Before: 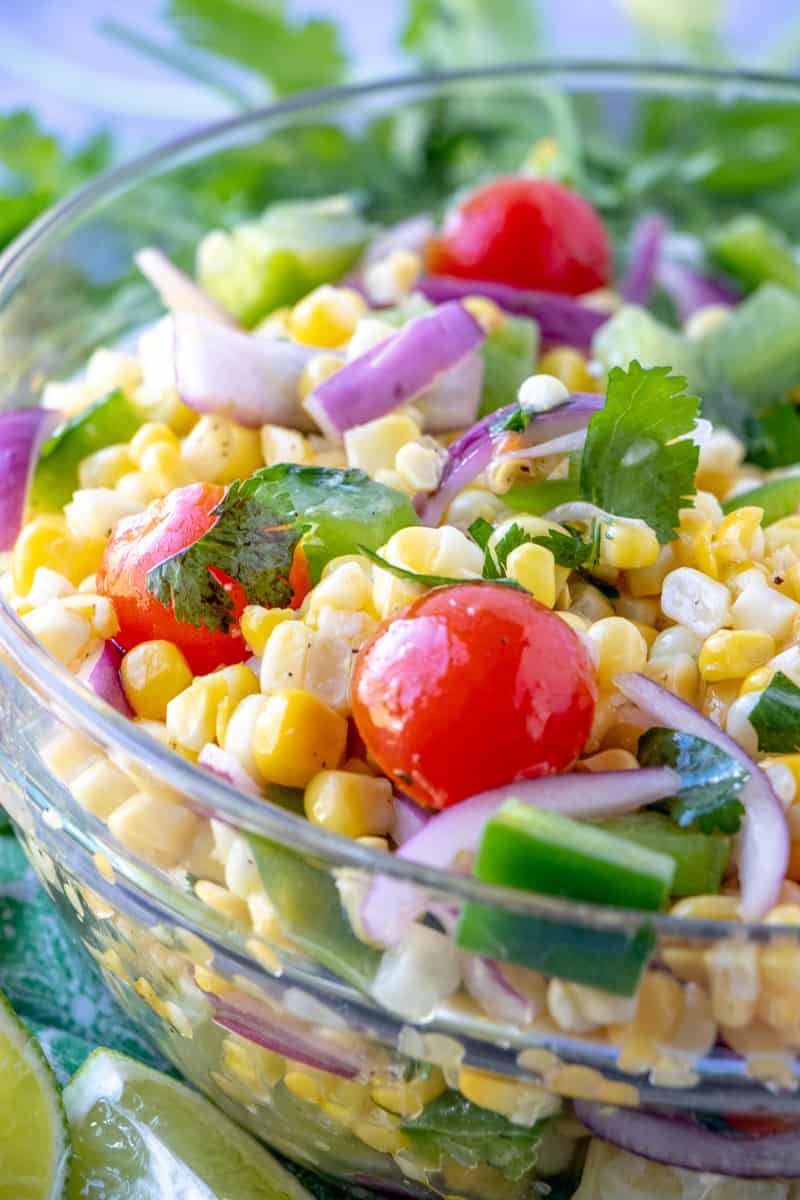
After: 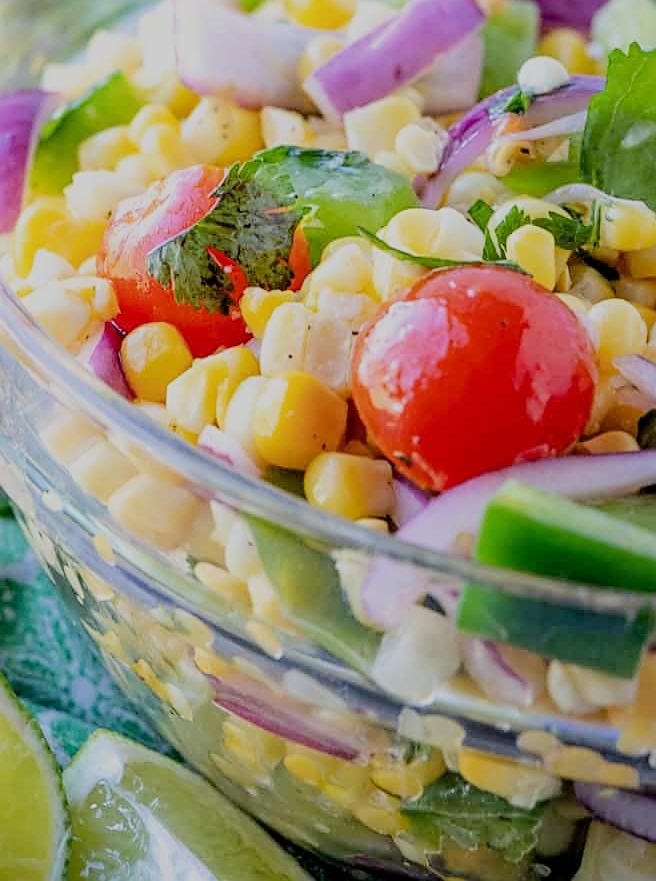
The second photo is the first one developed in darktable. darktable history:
crop: top 26.531%, right 17.959%
sharpen: on, module defaults
filmic rgb: black relative exposure -6.98 EV, white relative exposure 5.63 EV, hardness 2.86
